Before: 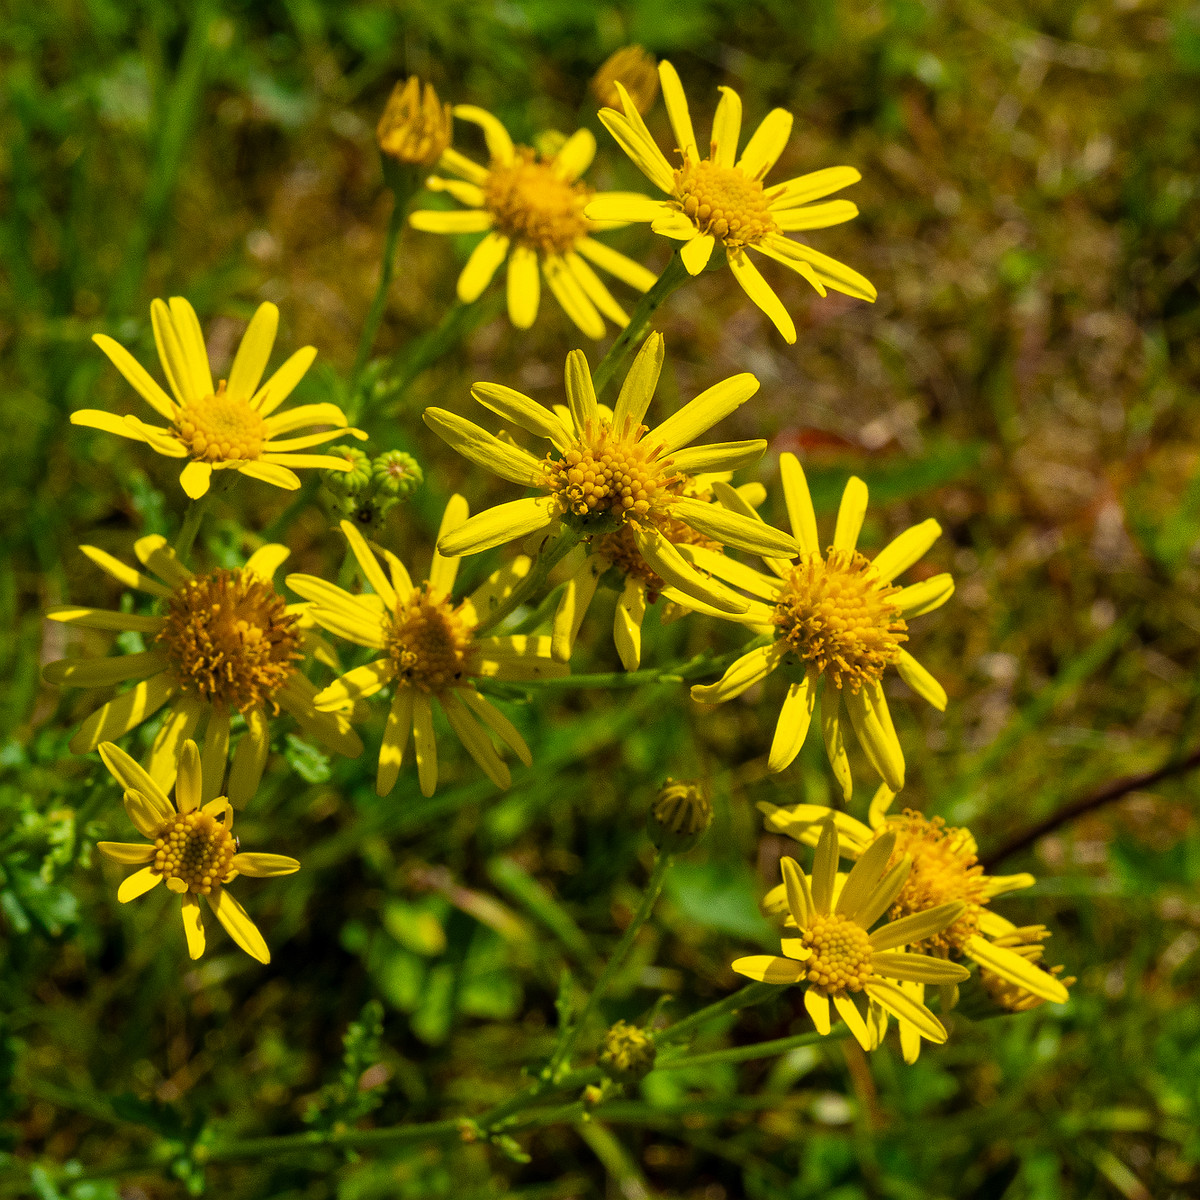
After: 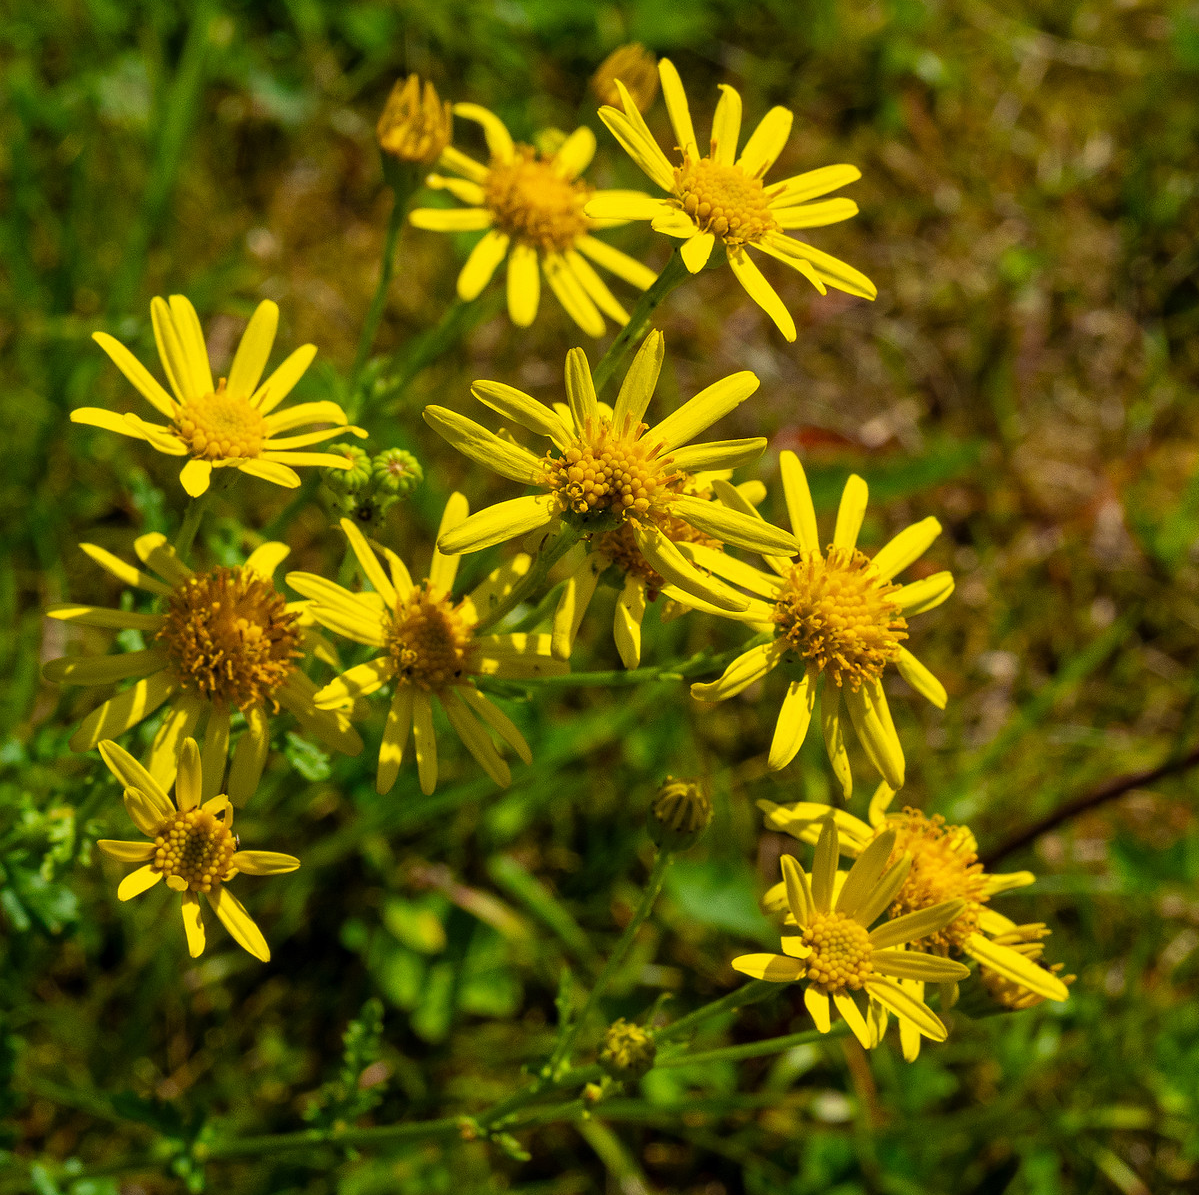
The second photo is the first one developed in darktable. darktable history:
crop: top 0.227%, bottom 0.11%
